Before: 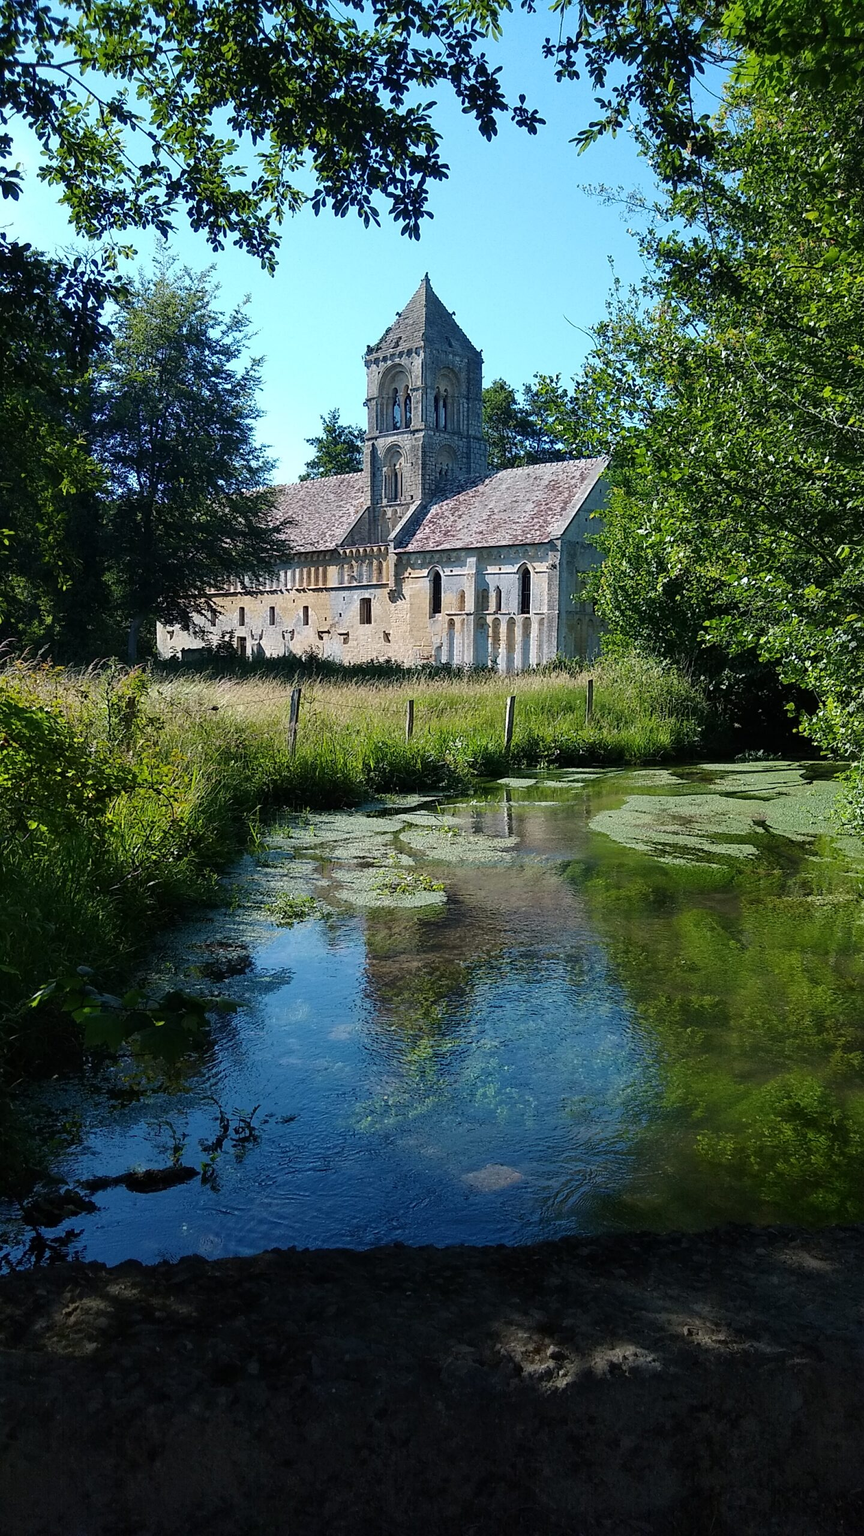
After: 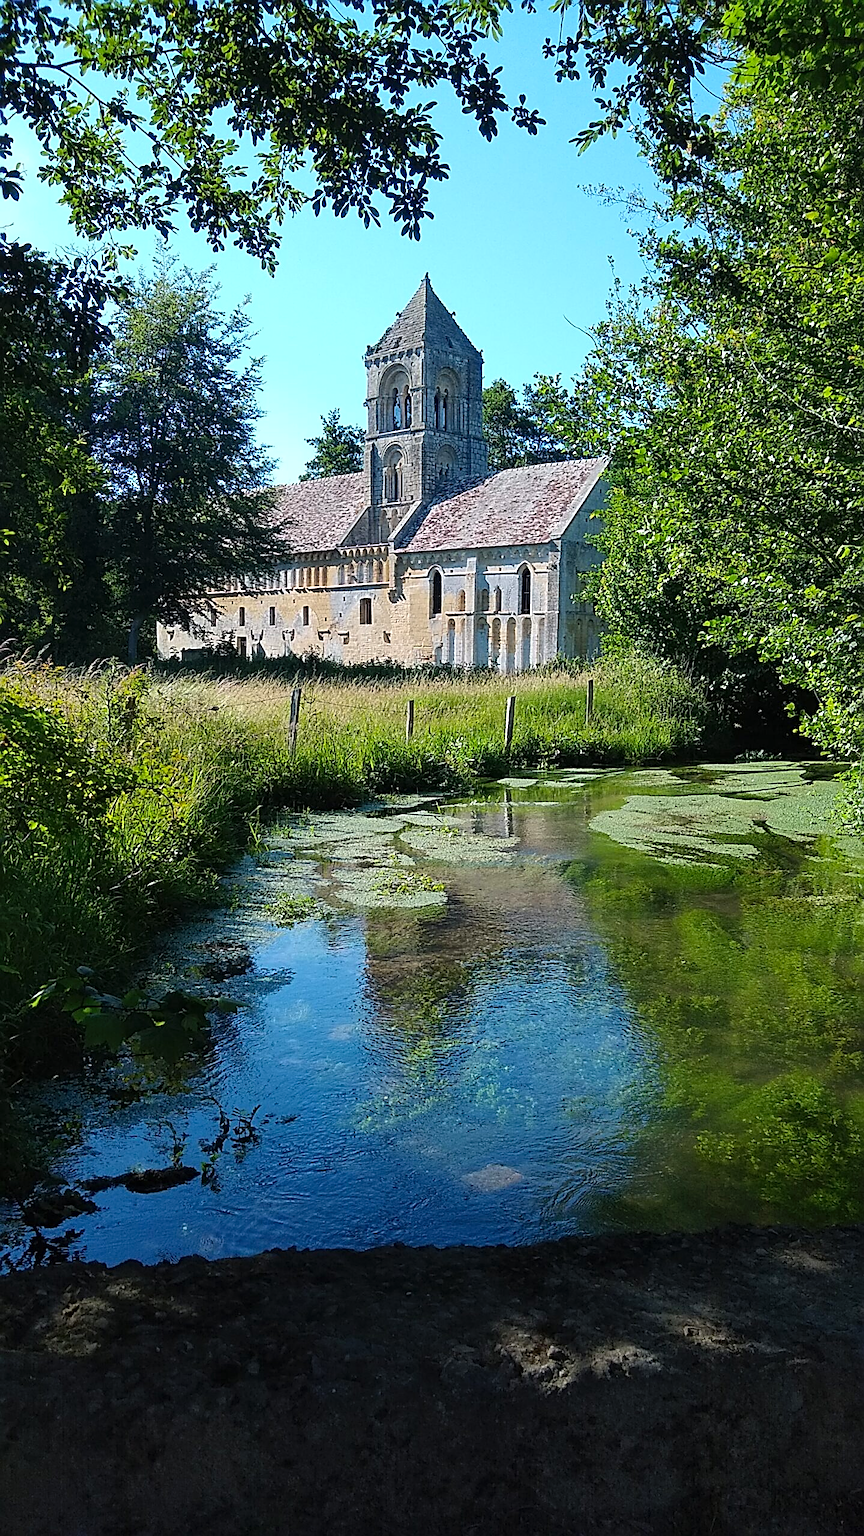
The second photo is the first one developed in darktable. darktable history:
sharpen: radius 2.584, amount 0.688
contrast brightness saturation: contrast 0.07, brightness 0.08, saturation 0.18
